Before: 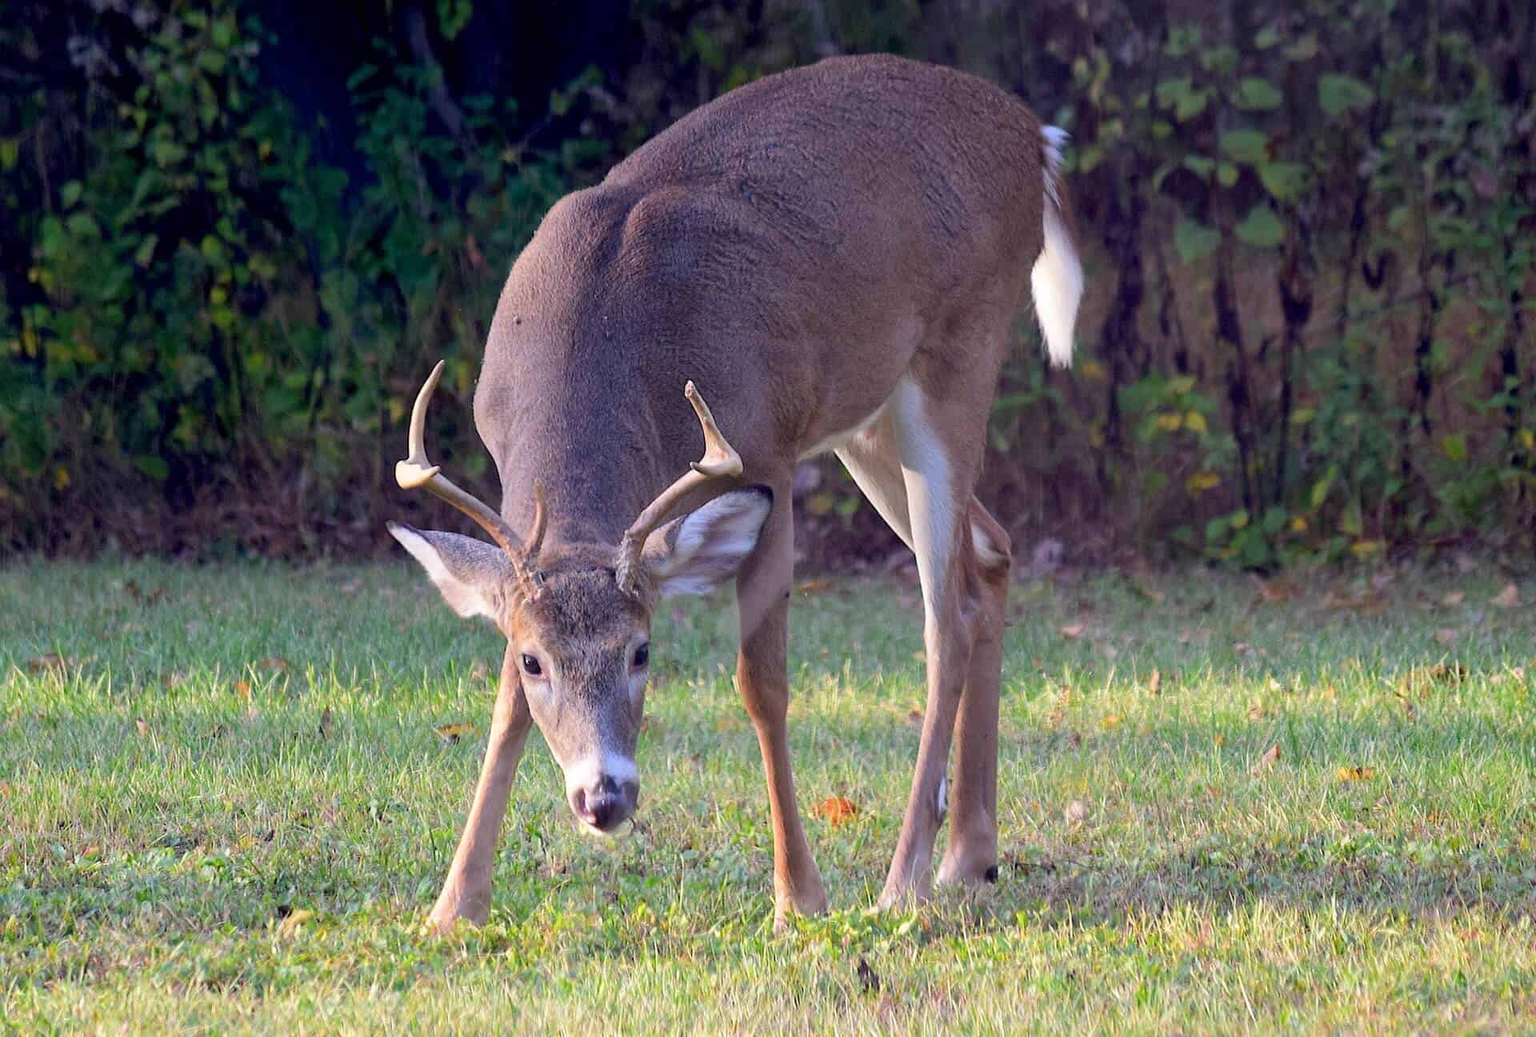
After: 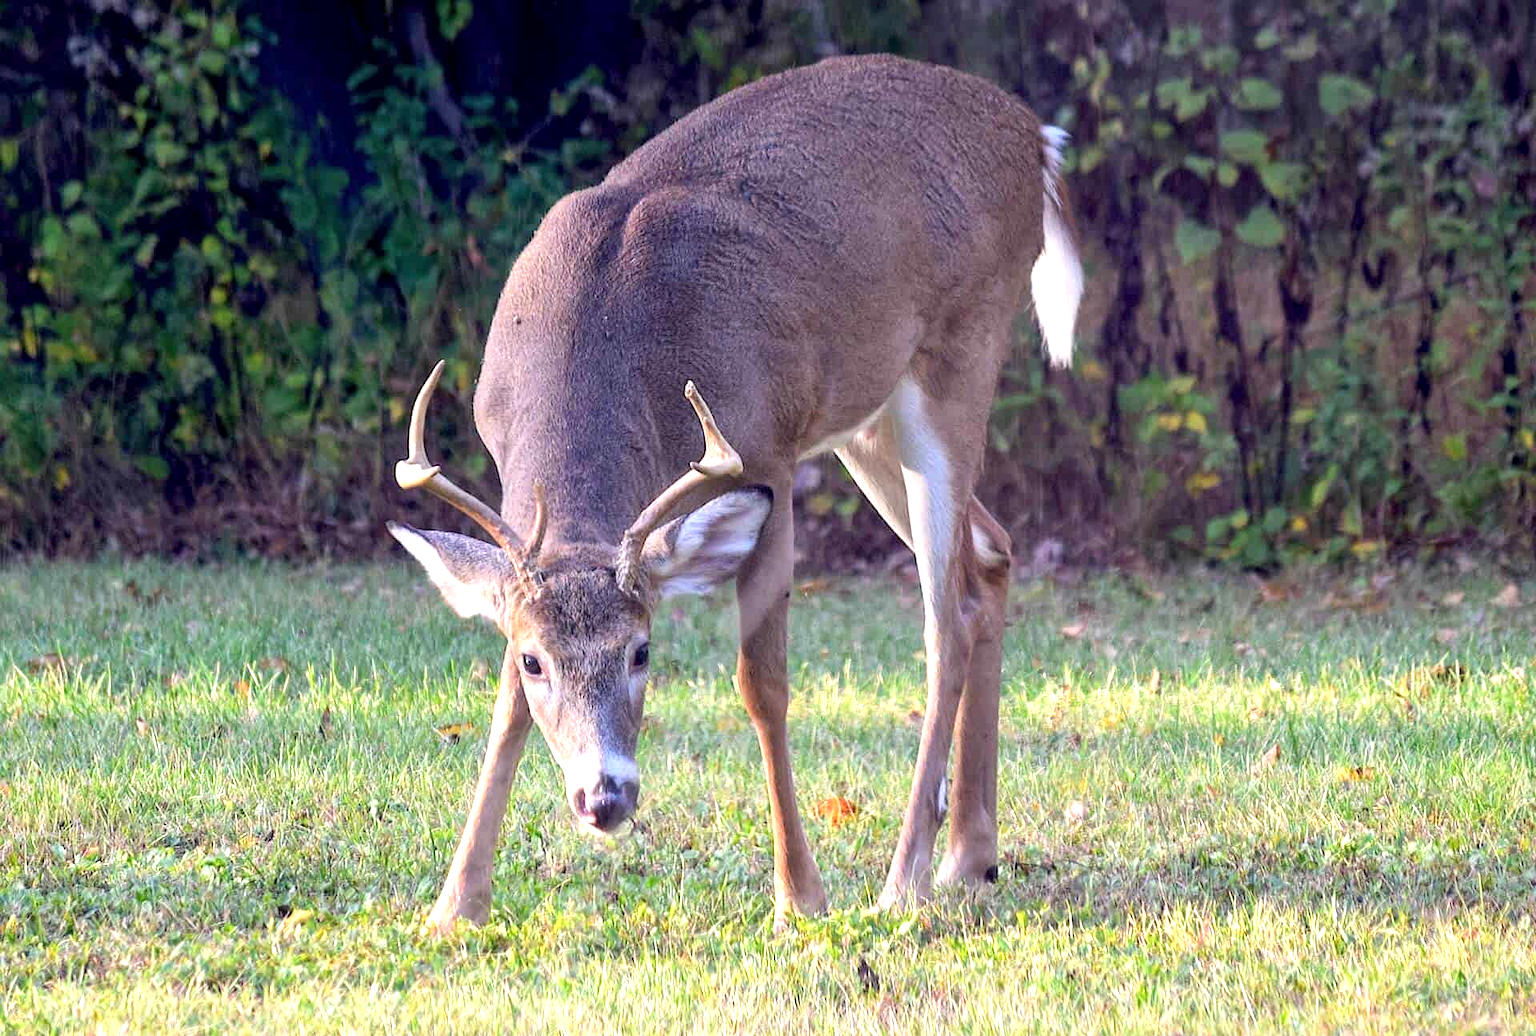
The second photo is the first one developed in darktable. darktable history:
local contrast: on, module defaults
exposure: black level correction 0, exposure 0.7 EV, compensate exposure bias true, compensate highlight preservation false
